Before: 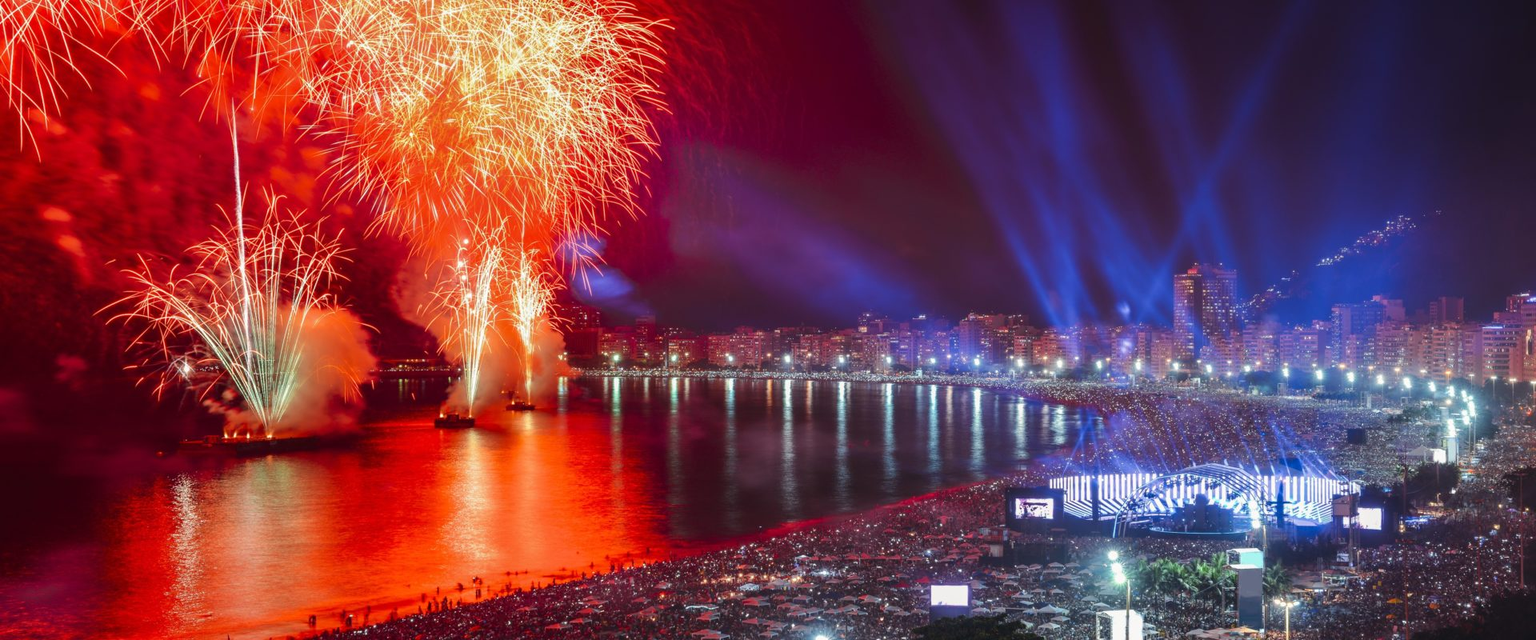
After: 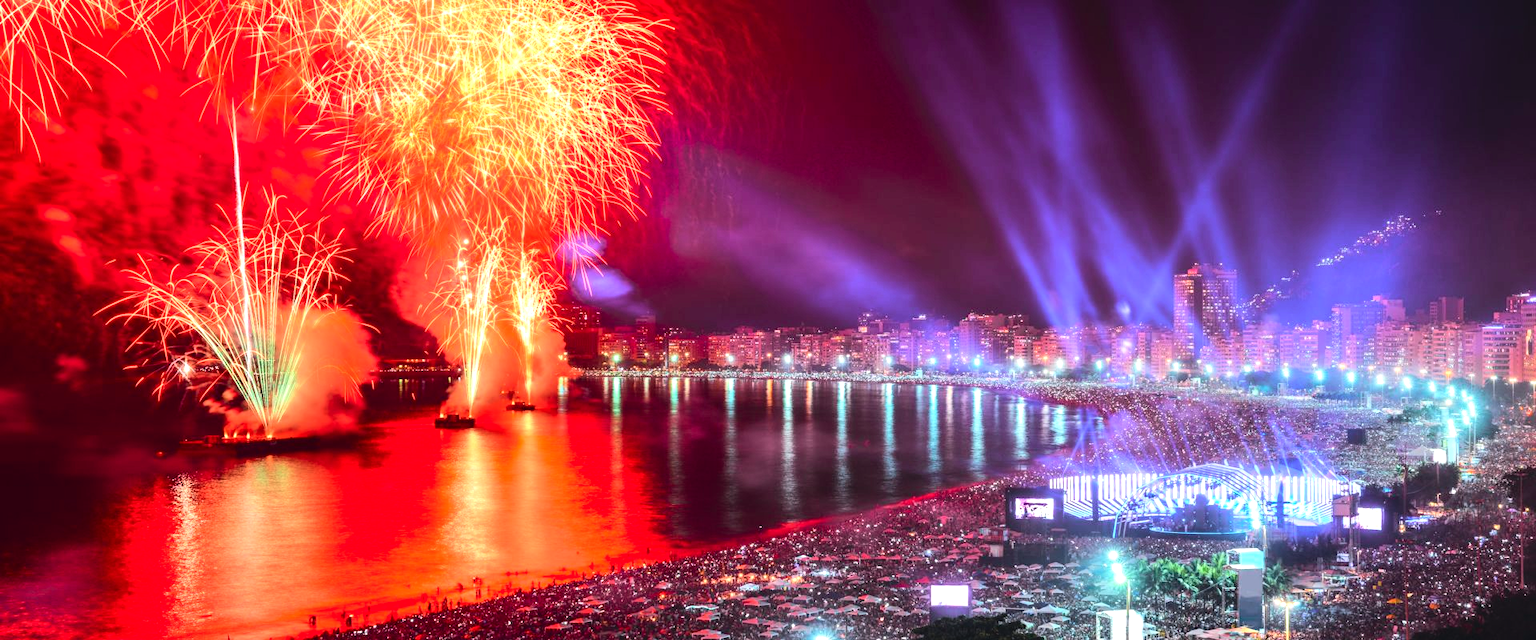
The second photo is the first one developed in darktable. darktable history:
tone curve: curves: ch0 [(0, 0) (0.051, 0.047) (0.102, 0.099) (0.228, 0.275) (0.432, 0.535) (0.695, 0.778) (0.908, 0.946) (1, 1)]; ch1 [(0, 0) (0.339, 0.298) (0.402, 0.363) (0.453, 0.413) (0.485, 0.469) (0.494, 0.493) (0.504, 0.501) (0.525, 0.534) (0.563, 0.595) (0.597, 0.638) (1, 1)]; ch2 [(0, 0) (0.48, 0.48) (0.504, 0.5) (0.539, 0.554) (0.59, 0.63) (0.642, 0.684) (0.824, 0.815) (1, 1)], color space Lab, independent channels, preserve colors none
tone equalizer: -8 EV -0.75 EV, -7 EV -0.7 EV, -6 EV -0.6 EV, -5 EV -0.4 EV, -3 EV 0.4 EV, -2 EV 0.6 EV, -1 EV 0.7 EV, +0 EV 0.75 EV, edges refinement/feathering 500, mask exposure compensation -1.57 EV, preserve details no
contrast brightness saturation: brightness 0.09, saturation 0.19
